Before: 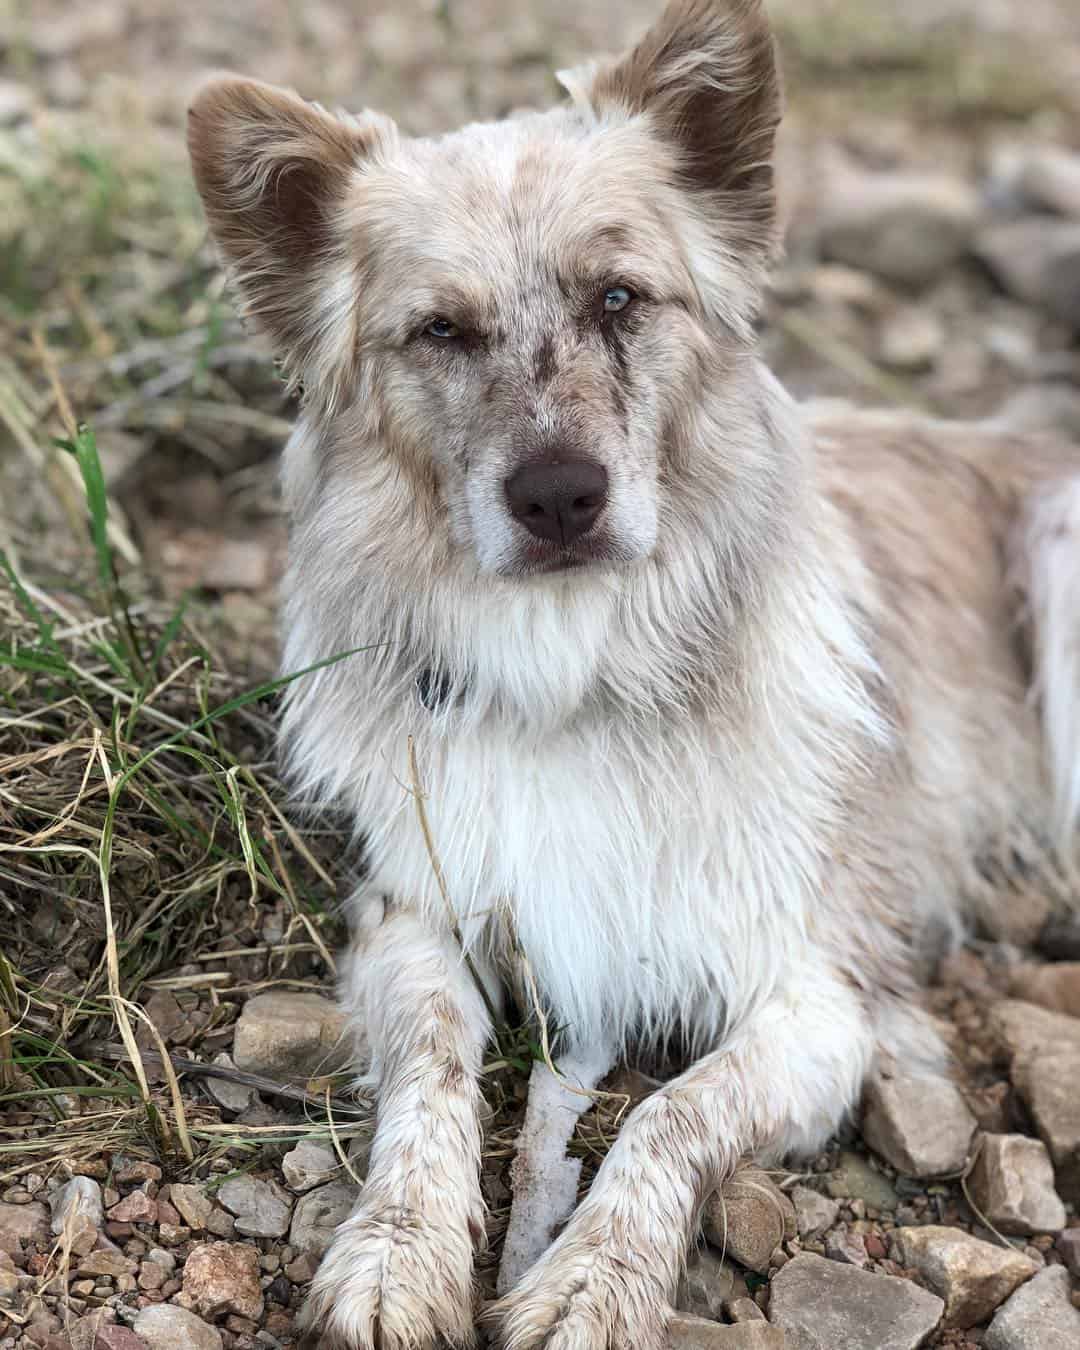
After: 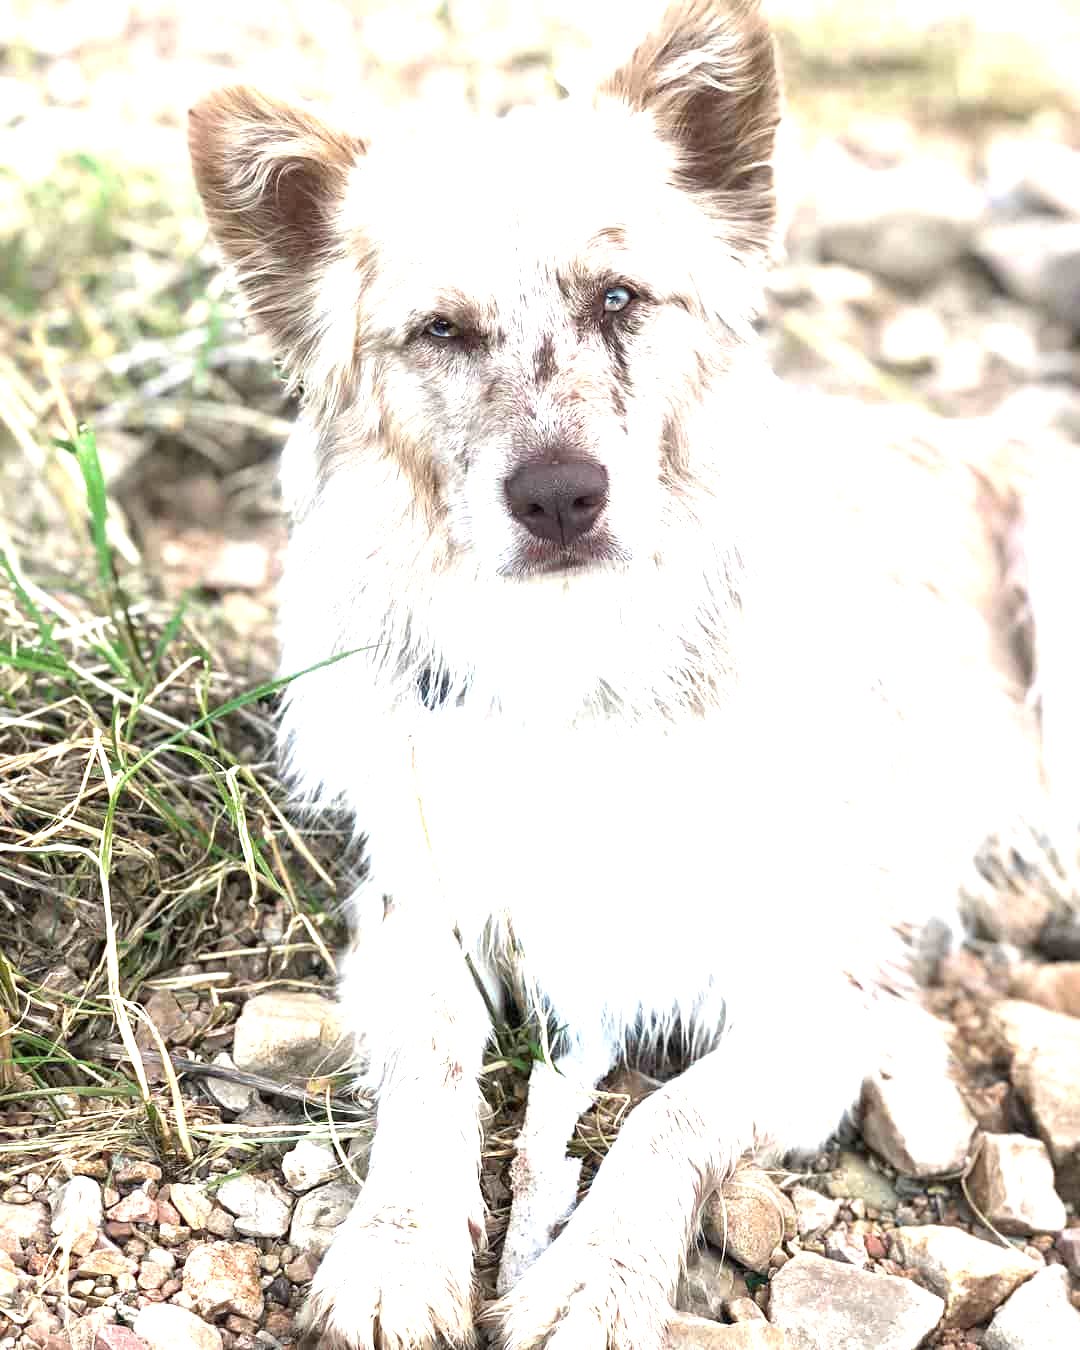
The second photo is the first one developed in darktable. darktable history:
exposure: black level correction 0, exposure 1.751 EV, compensate highlight preservation false
